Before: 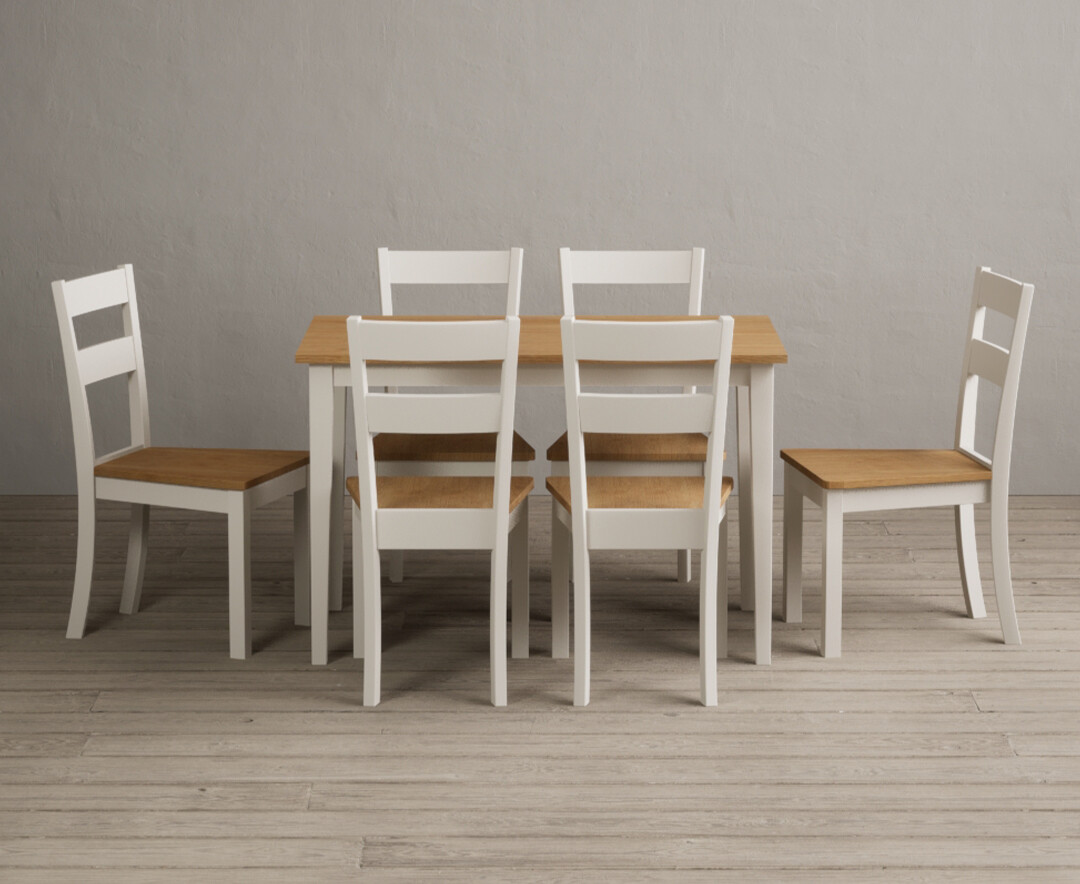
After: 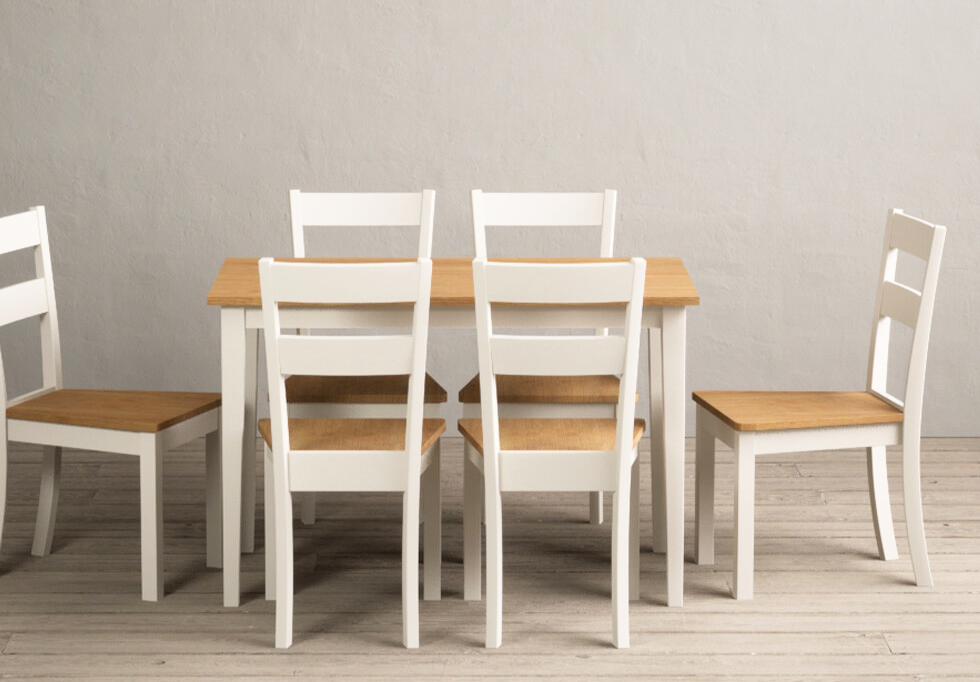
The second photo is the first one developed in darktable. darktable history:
exposure: black level correction 0, exposure 0.7 EV, compensate exposure bias true, compensate highlight preservation false
crop: left 8.155%, top 6.611%, bottom 15.385%
filmic rgb: black relative exposure -9.5 EV, white relative exposure 3.02 EV, hardness 6.12
